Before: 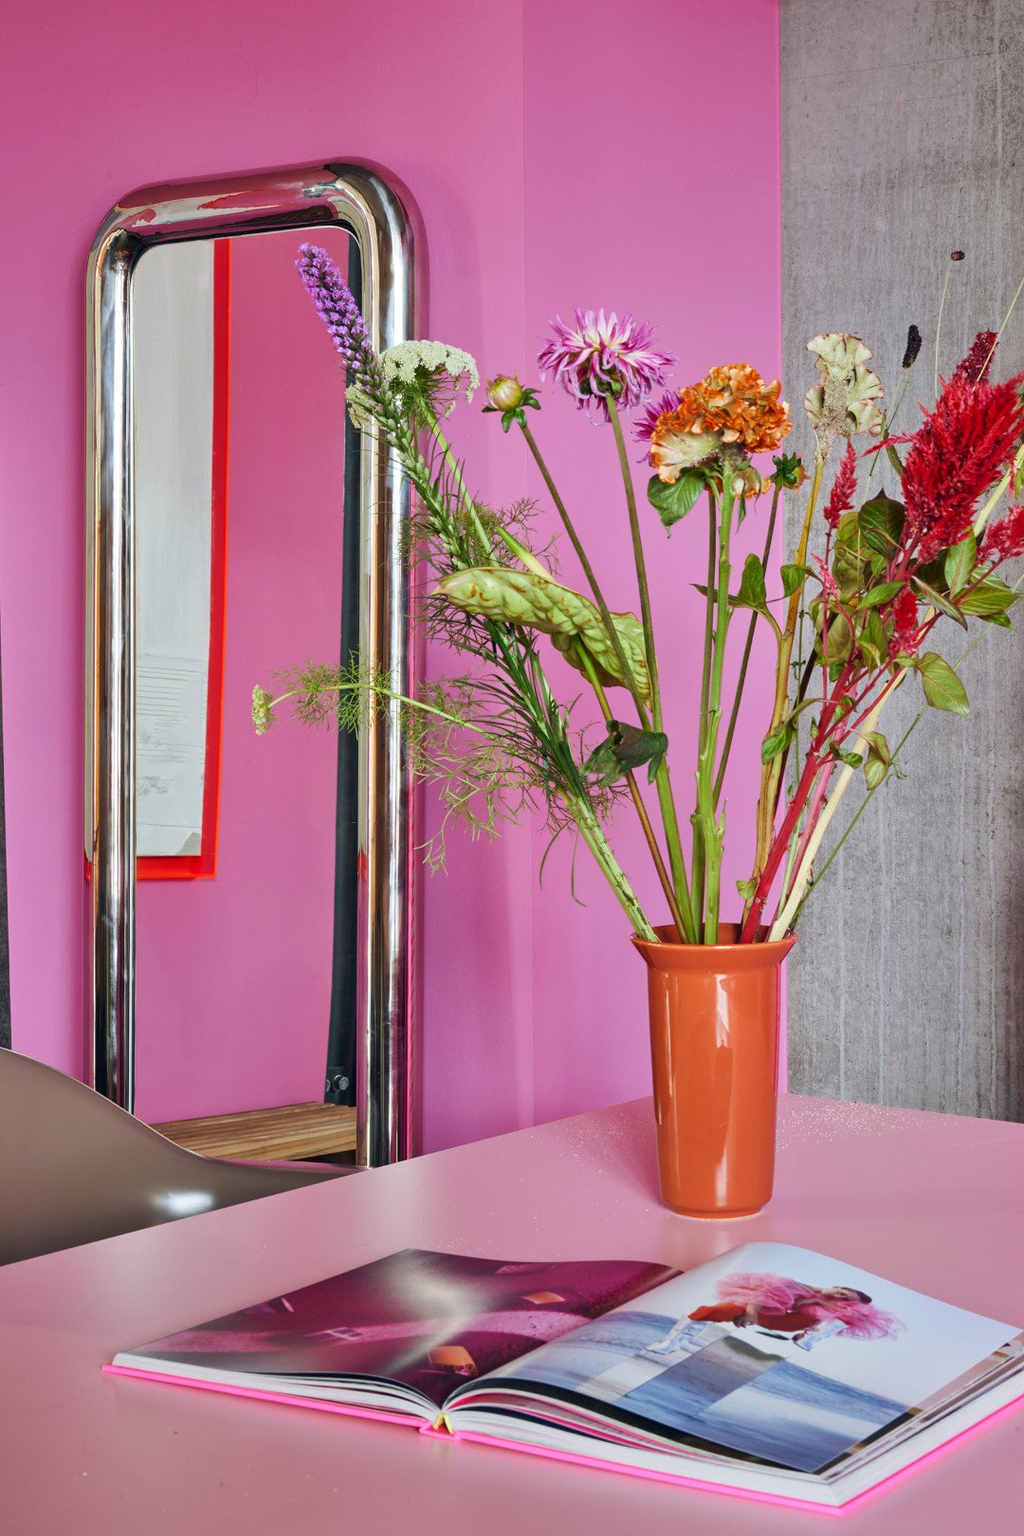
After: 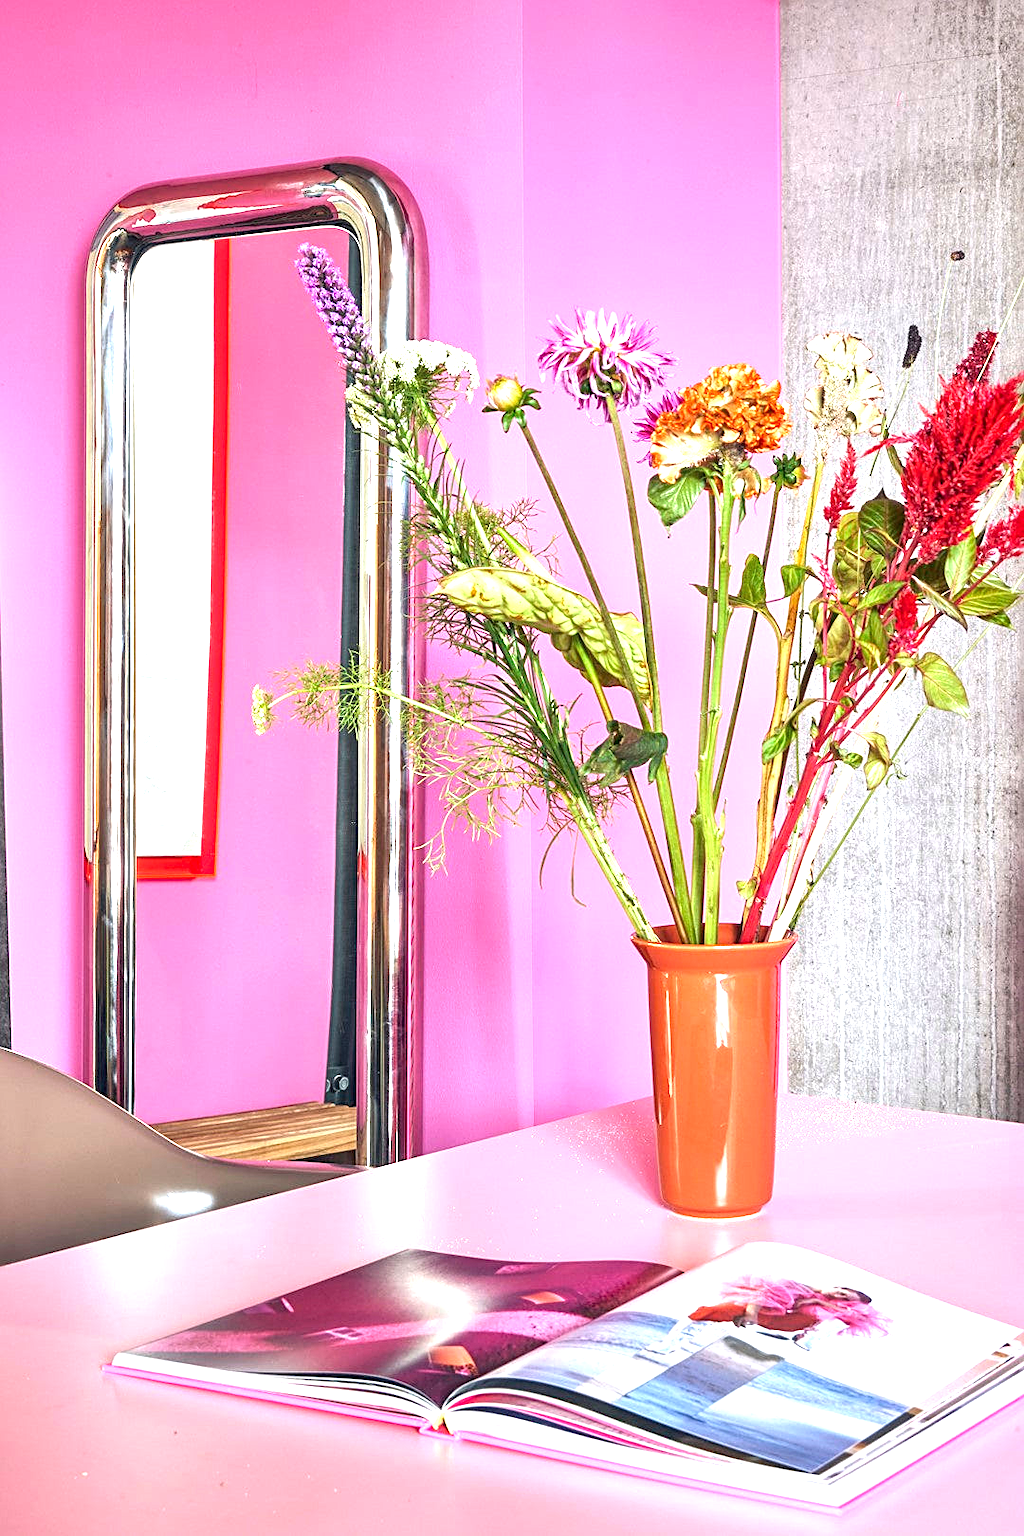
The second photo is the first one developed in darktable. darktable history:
local contrast: on, module defaults
sharpen: on, module defaults
exposure: black level correction 0, exposure 1.387 EV, compensate exposure bias true, compensate highlight preservation false
